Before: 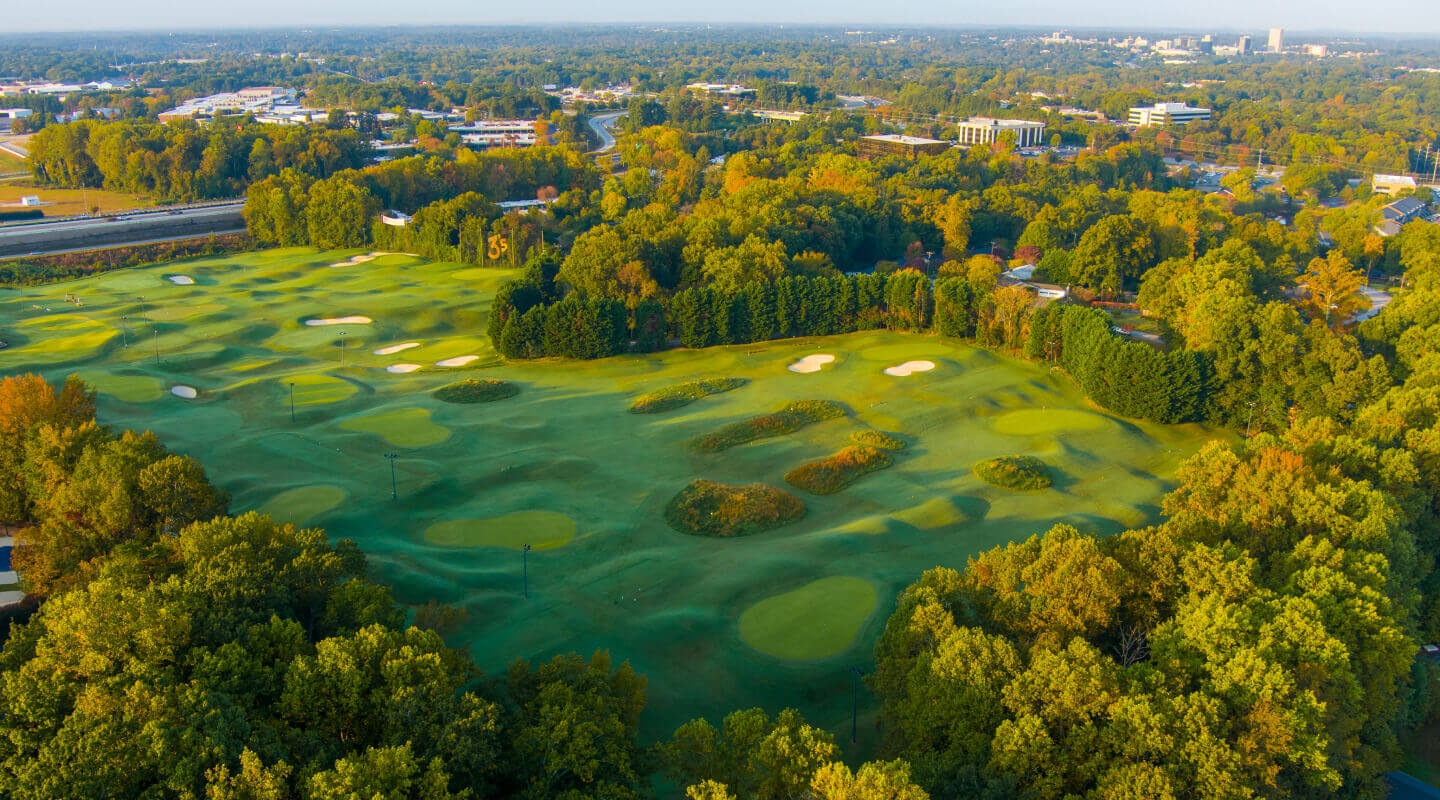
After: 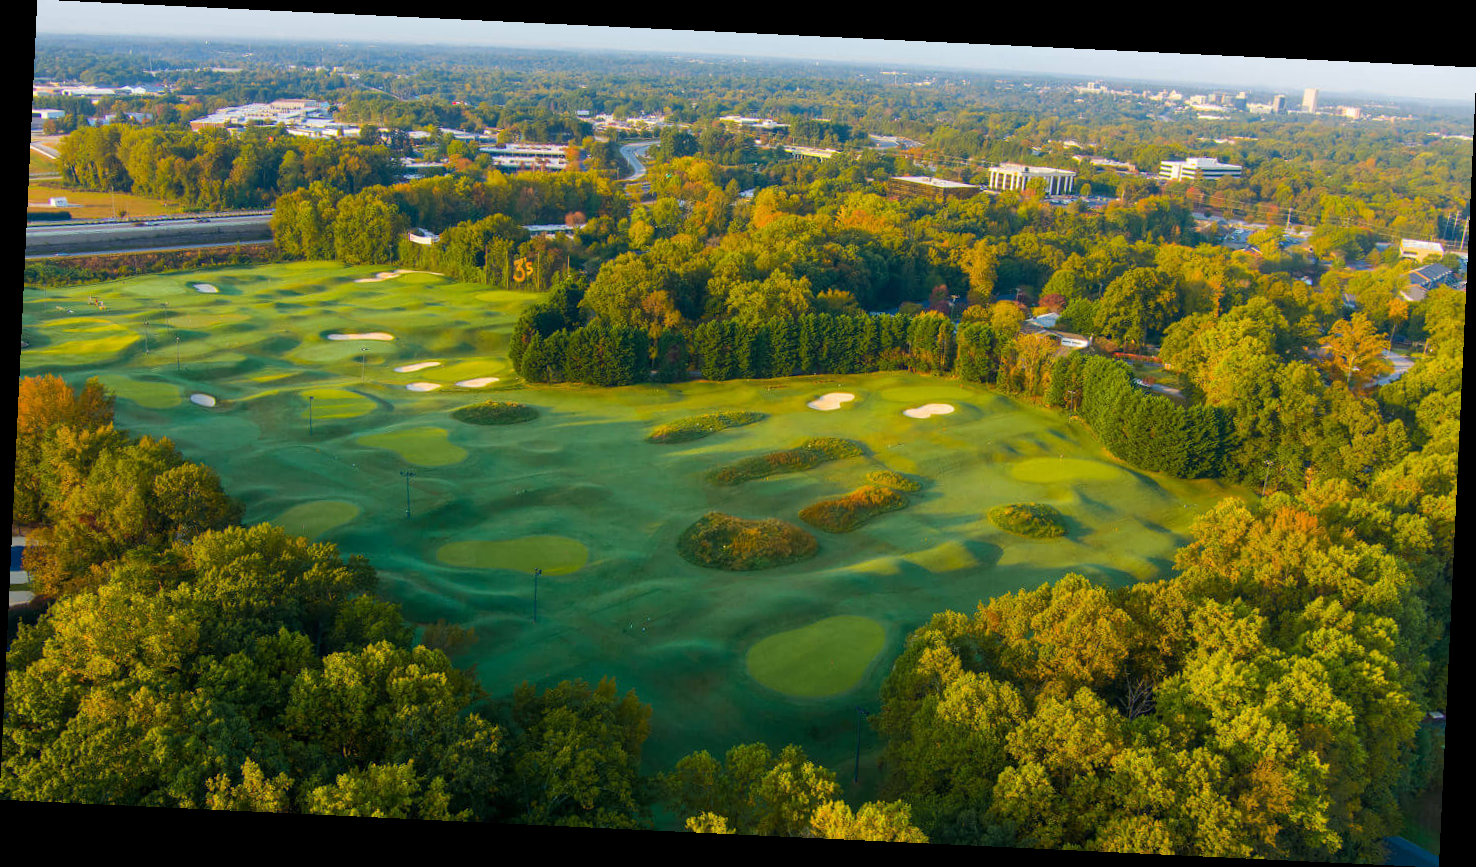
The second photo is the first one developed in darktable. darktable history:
crop and rotate: angle -2.71°
